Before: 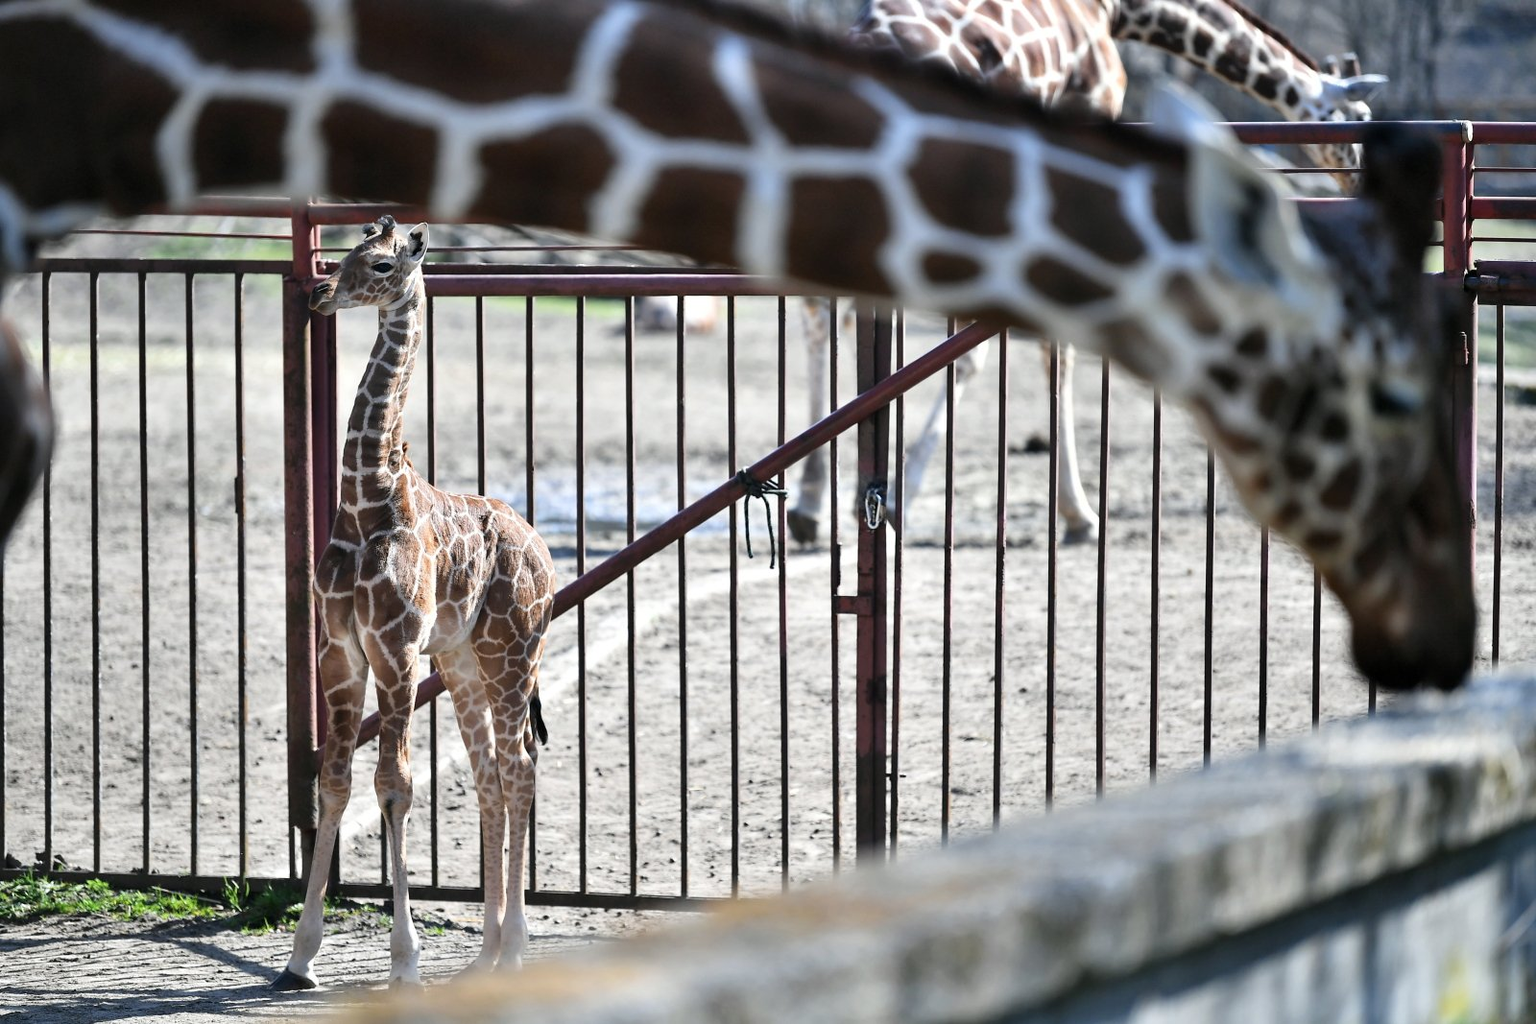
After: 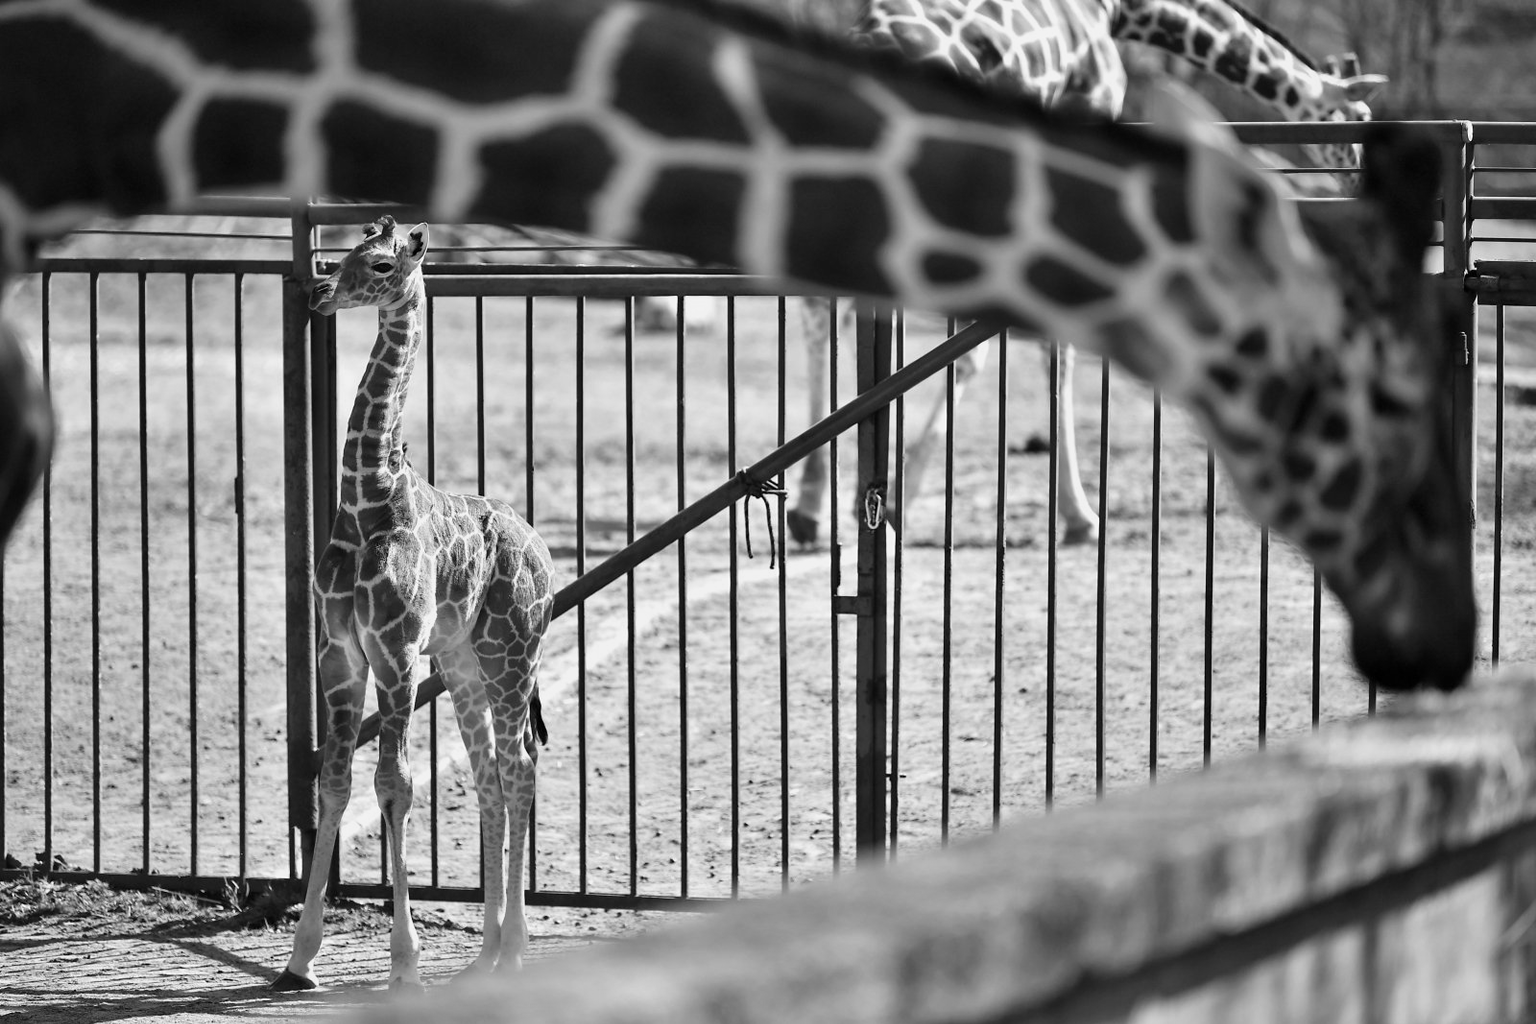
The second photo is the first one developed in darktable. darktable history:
monochrome: a 73.58, b 64.21
